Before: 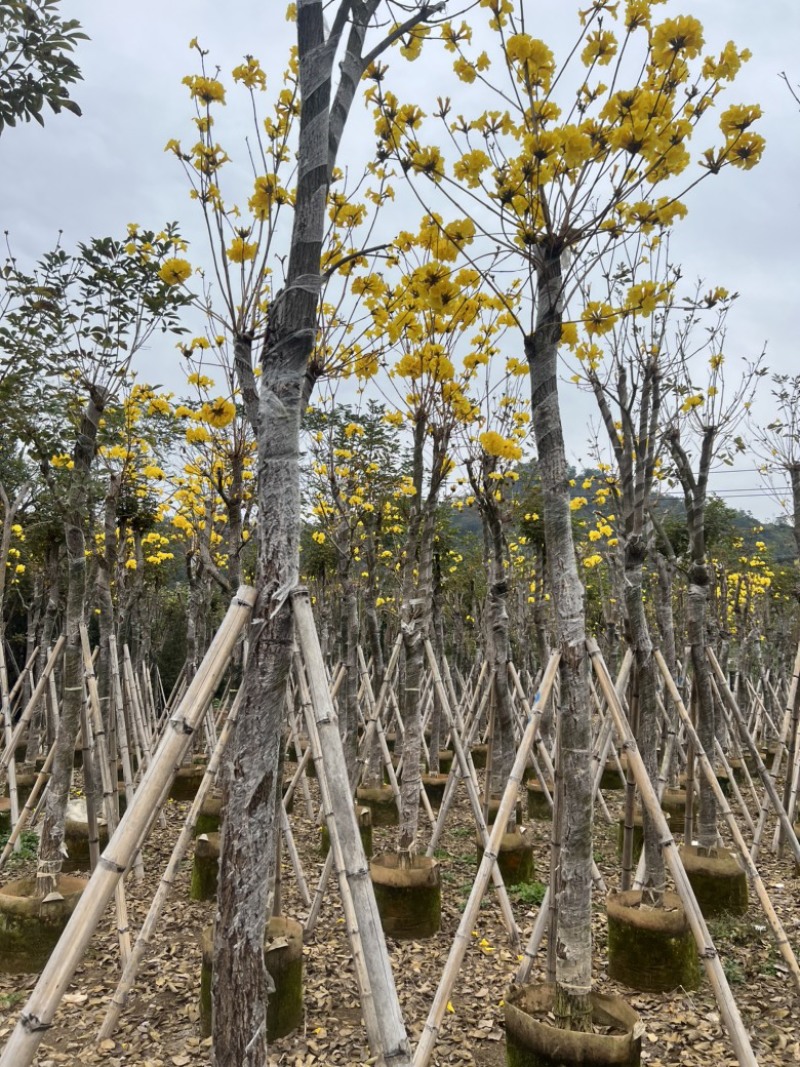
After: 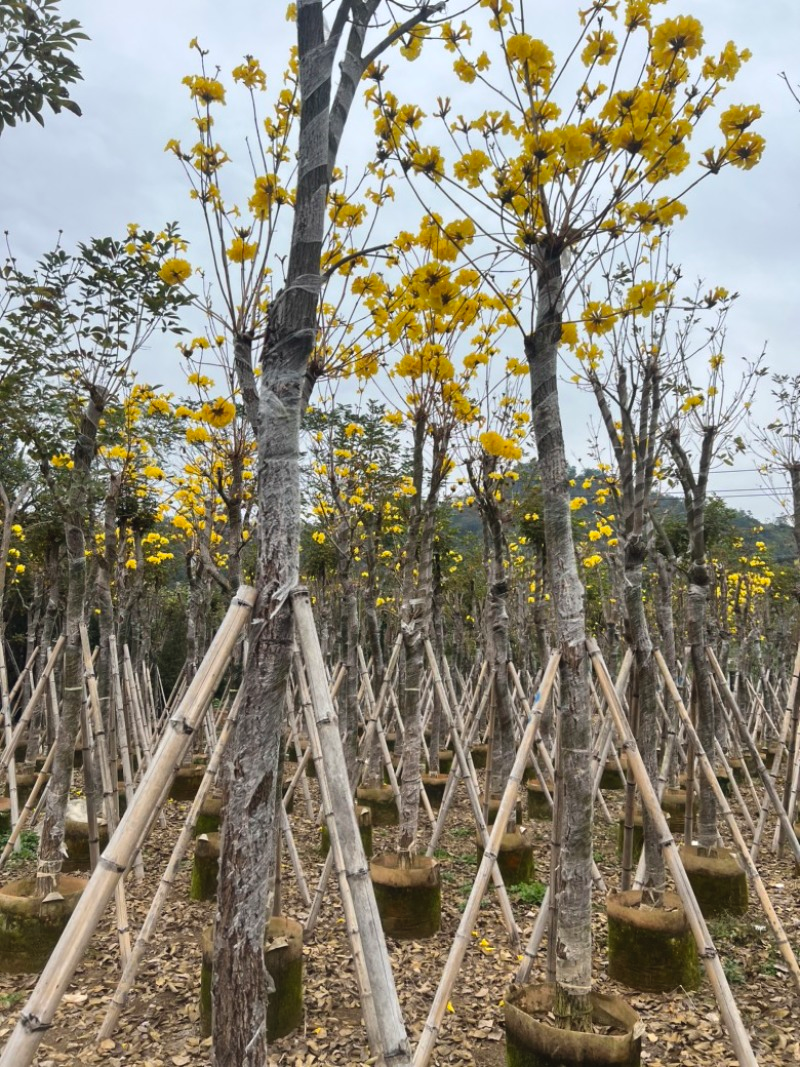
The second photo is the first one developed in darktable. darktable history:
exposure: black level correction -0.004, exposure 0.045 EV, compensate exposure bias true, compensate highlight preservation false
